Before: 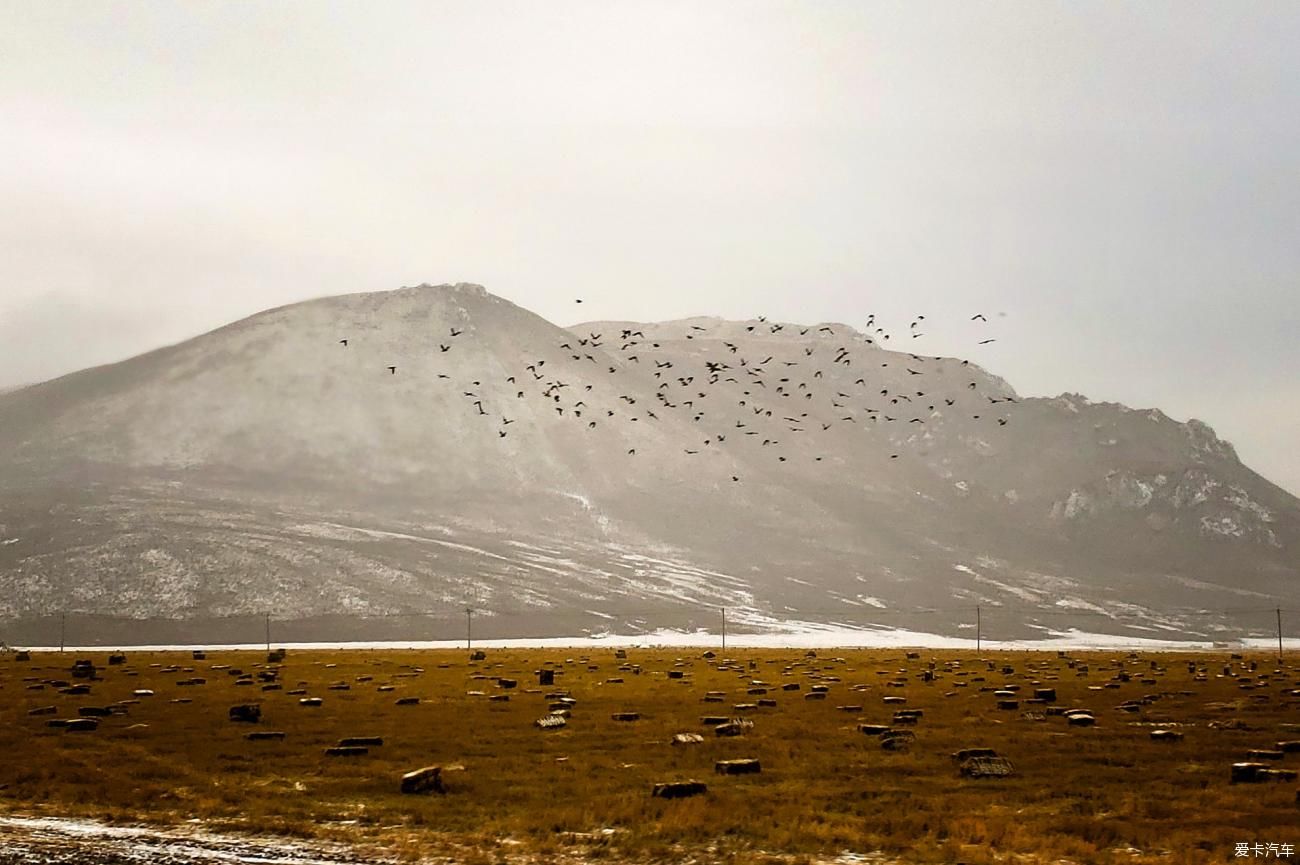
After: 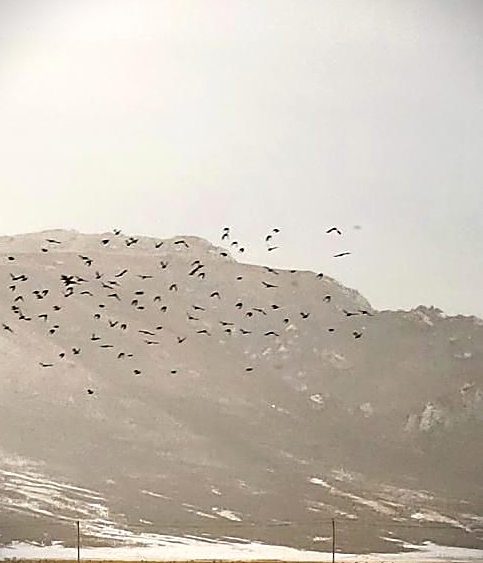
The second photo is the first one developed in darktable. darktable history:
vignetting: fall-off start 99.36%, dithering 8-bit output, unbound false
sharpen: on, module defaults
crop and rotate: left 49.65%, top 10.105%, right 13.164%, bottom 24.804%
exposure: exposure 0.15 EV, compensate highlight preservation false
